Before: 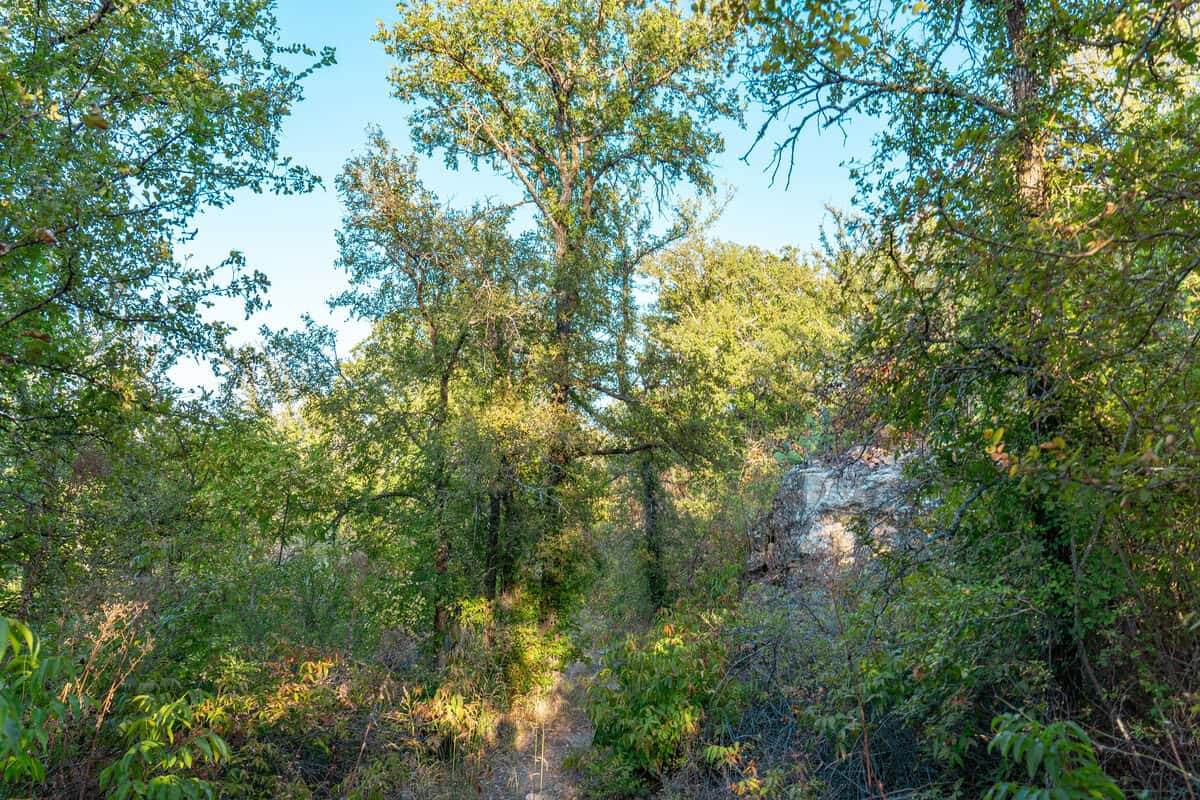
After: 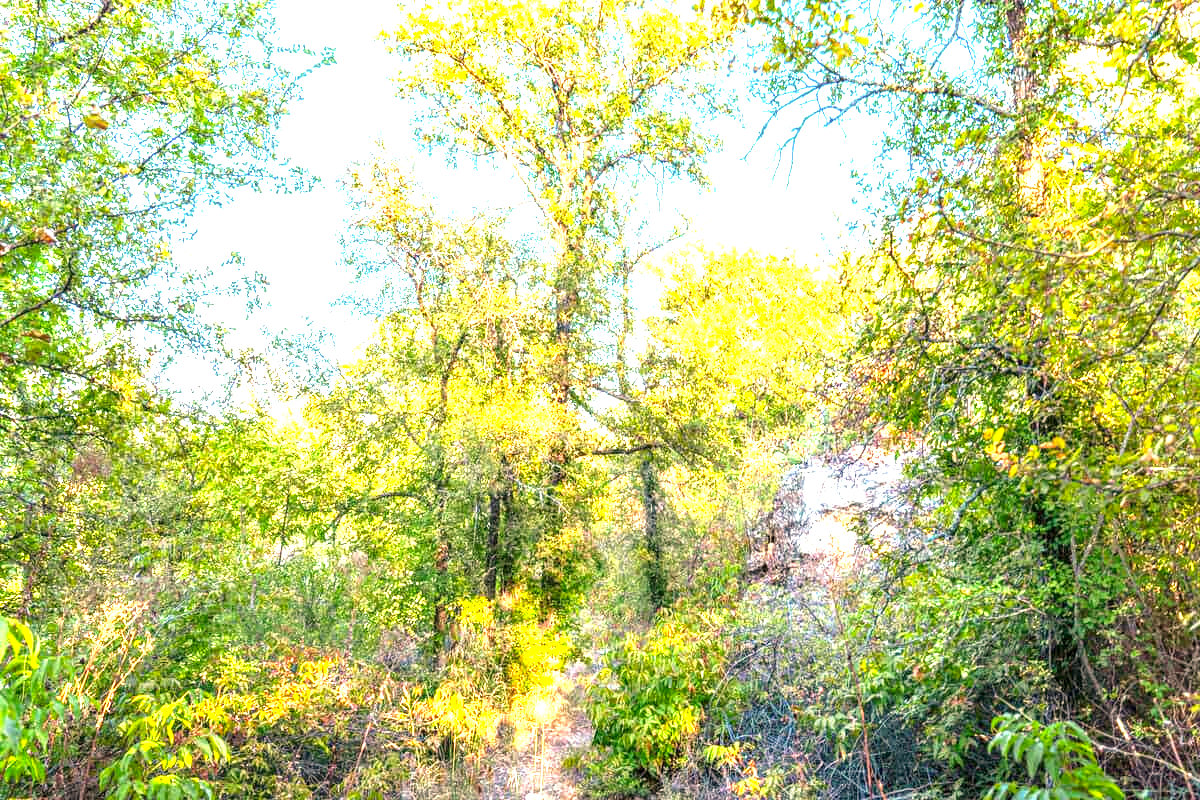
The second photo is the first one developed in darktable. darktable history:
exposure: black level correction 0, exposure 2.138 EV, compensate exposure bias true, compensate highlight preservation false
local contrast: detail 130%
color correction: highlights a* 11.96, highlights b* 11.58
color balance rgb: perceptual saturation grading › global saturation 10%, global vibrance 10%
